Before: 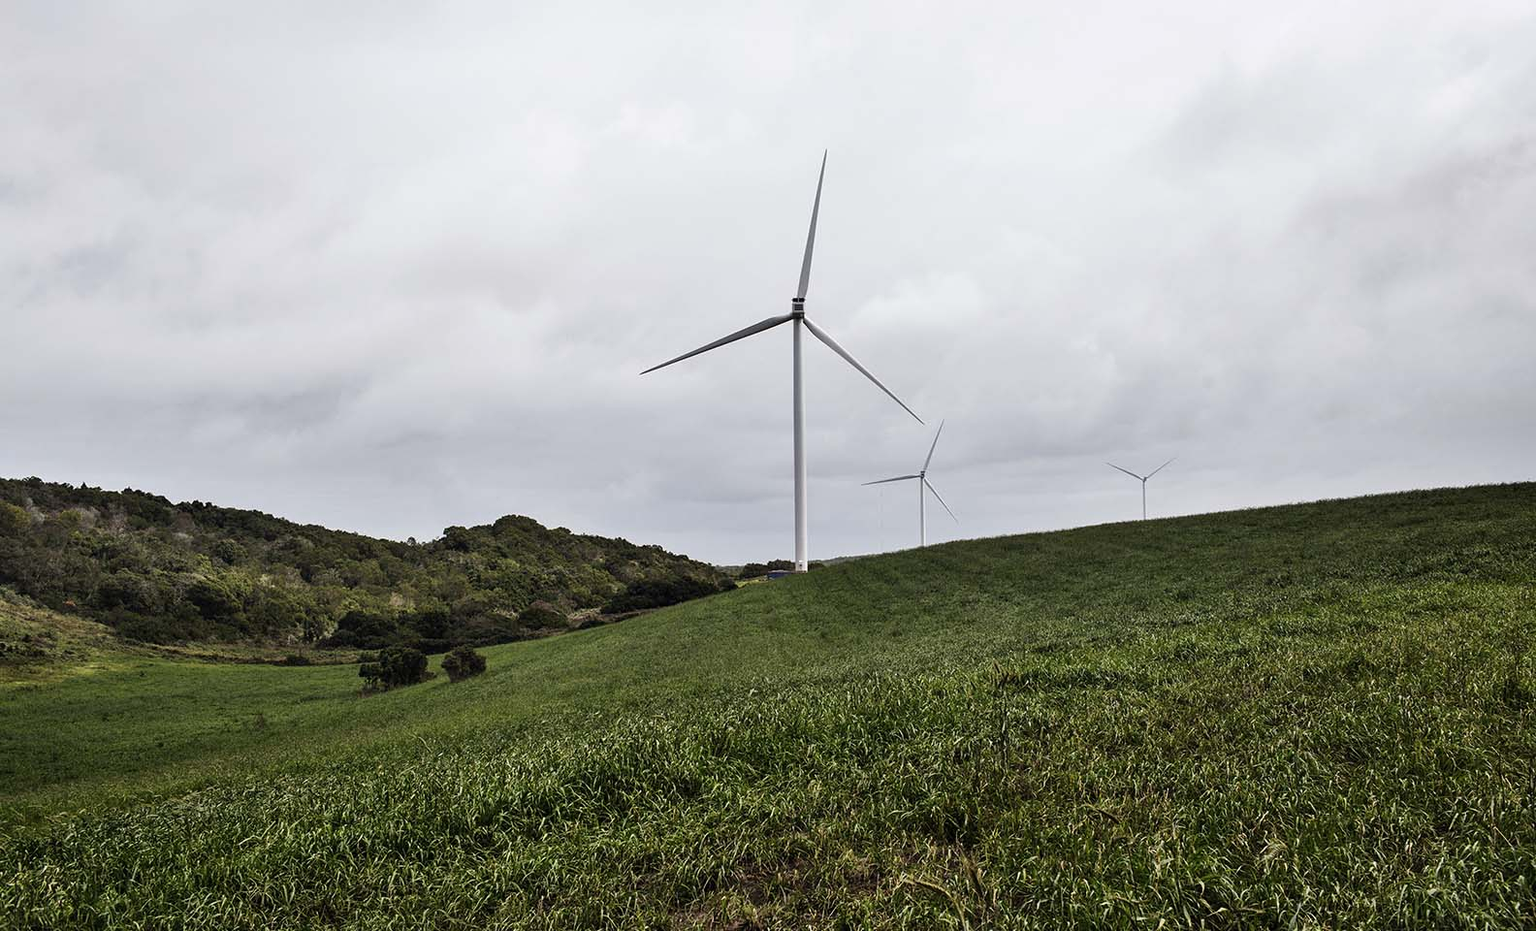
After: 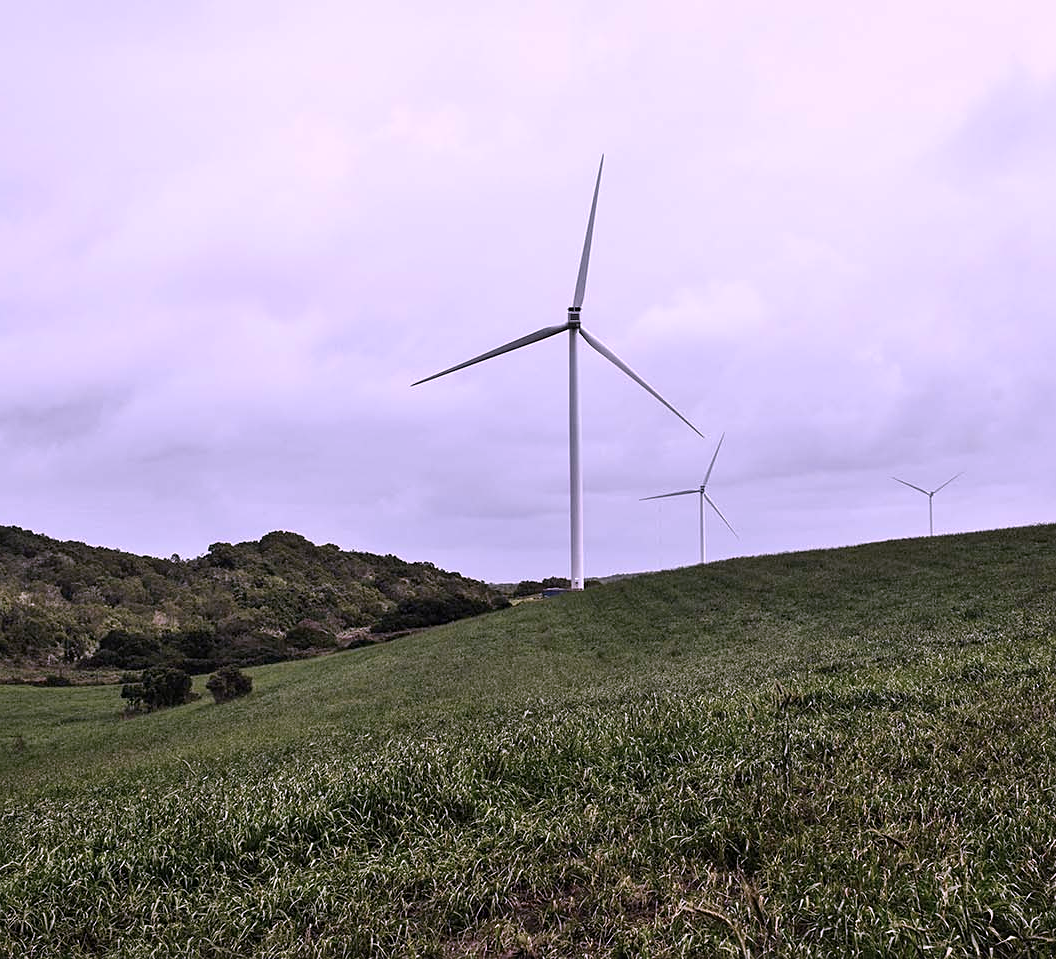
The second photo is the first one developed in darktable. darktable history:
crop and rotate: left 15.754%, right 17.579%
color correction: highlights a* 15.03, highlights b* -25.07
sharpen: amount 0.2
